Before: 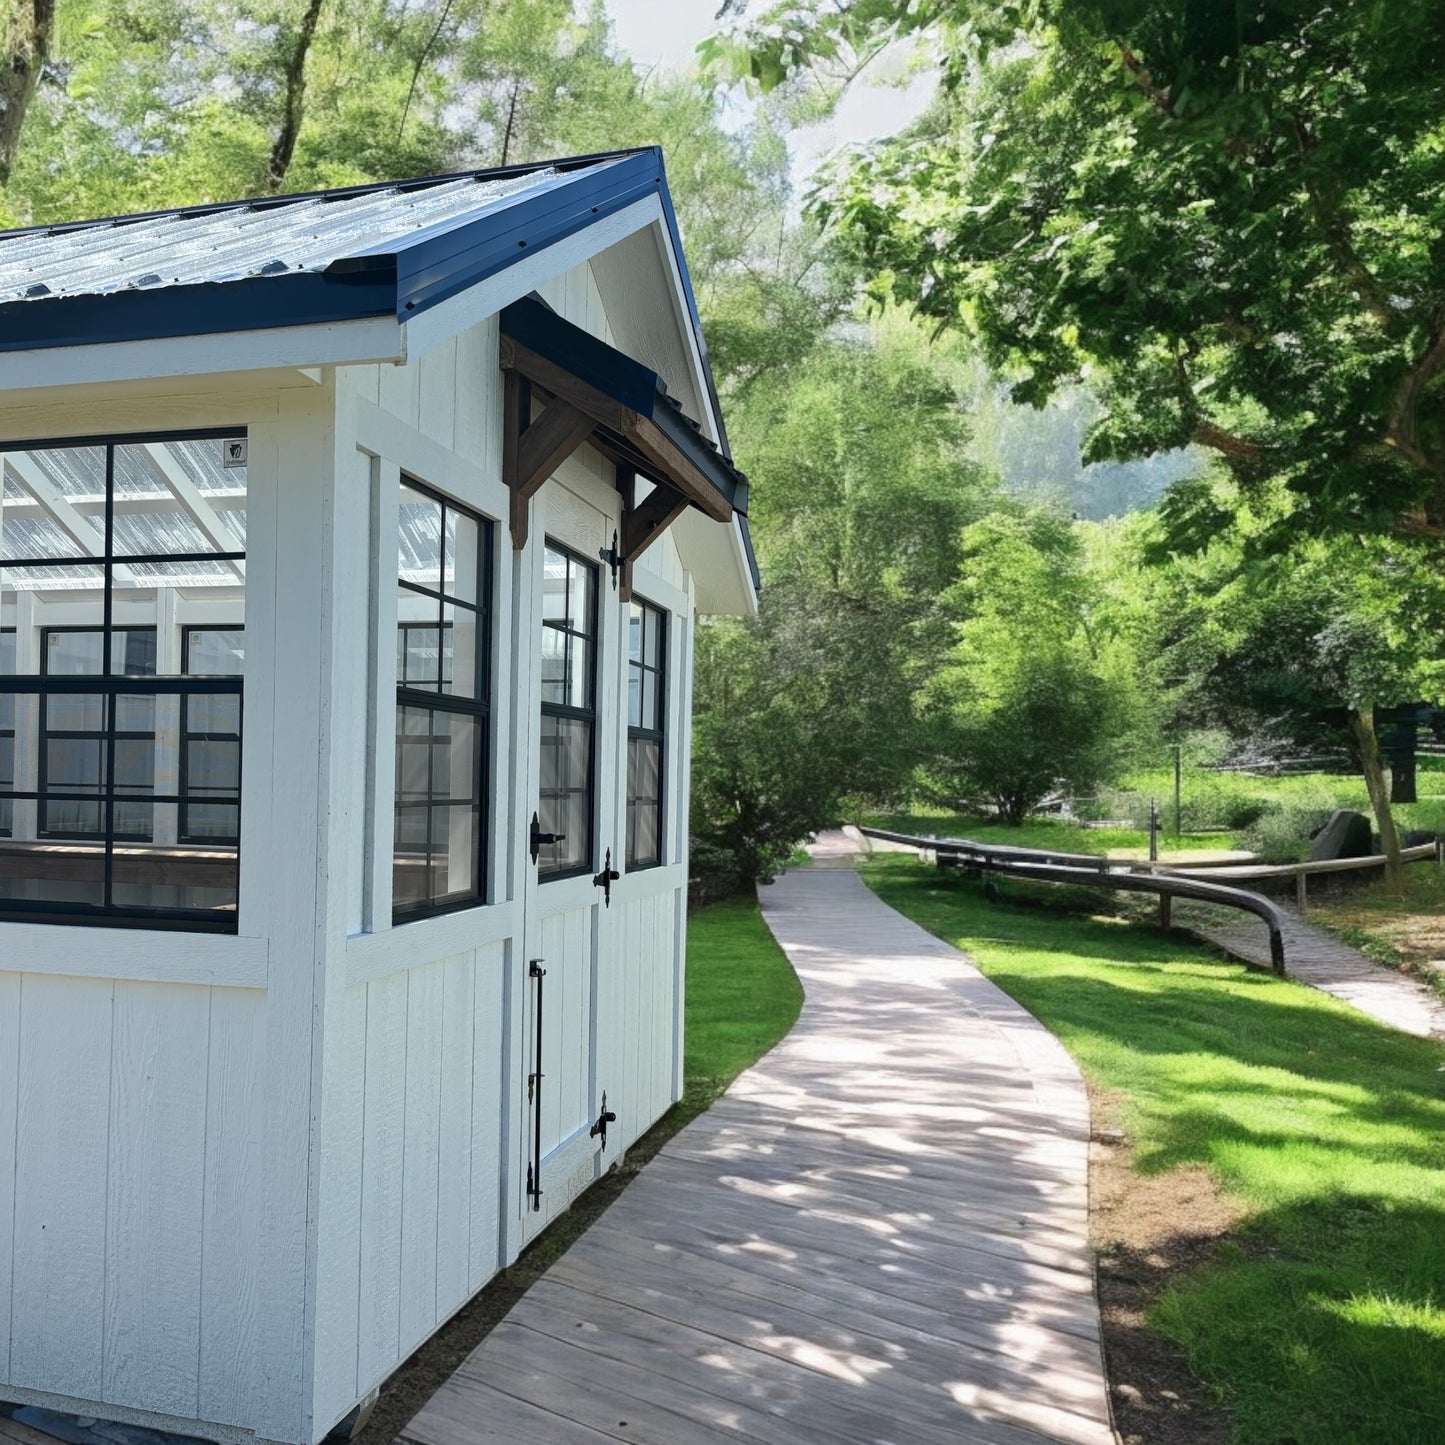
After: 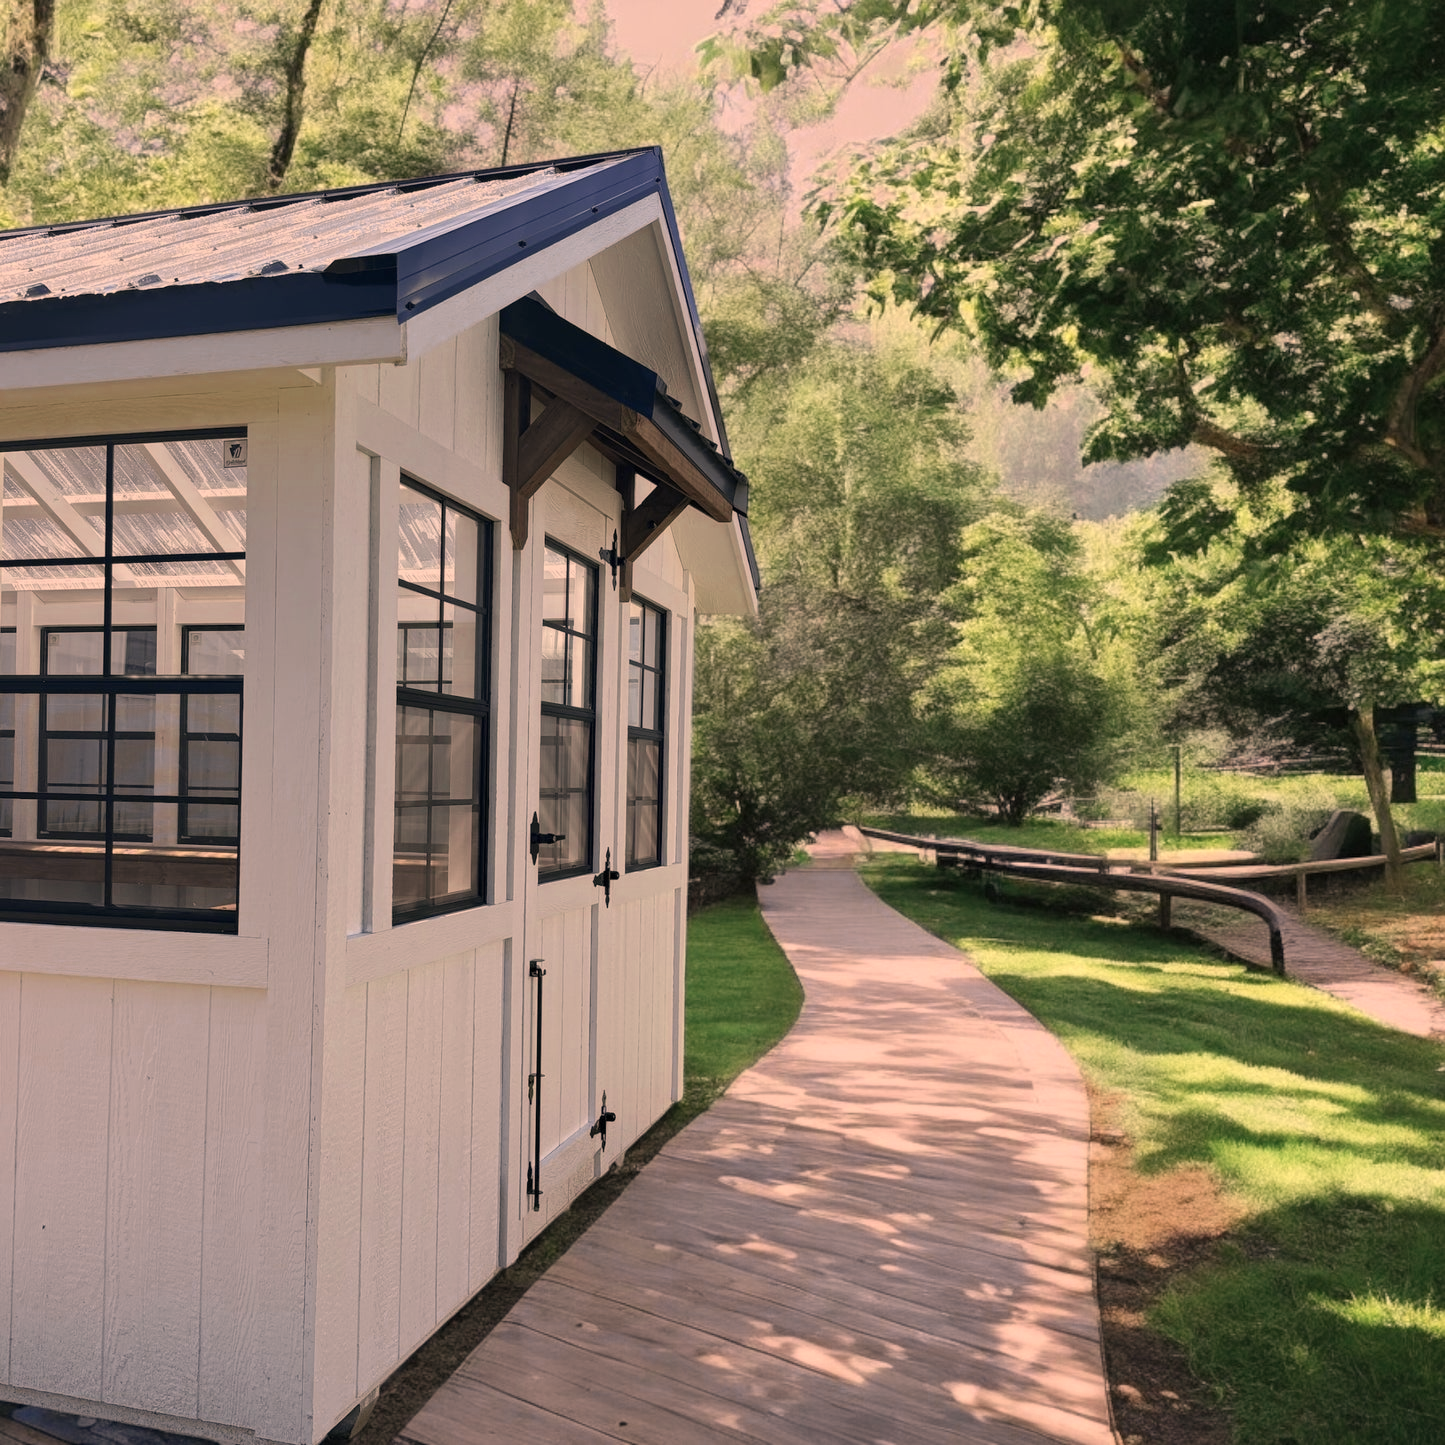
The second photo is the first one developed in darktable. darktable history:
color zones: curves: ch0 [(0, 0.5) (0.125, 0.4) (0.25, 0.5) (0.375, 0.4) (0.5, 0.4) (0.625, 0.35) (0.75, 0.35) (0.875, 0.5)]; ch1 [(0, 0.35) (0.125, 0.45) (0.25, 0.35) (0.375, 0.35) (0.5, 0.35) (0.625, 0.35) (0.75, 0.45) (0.875, 0.35)]; ch2 [(0, 0.6) (0.125, 0.5) (0.25, 0.5) (0.375, 0.6) (0.5, 0.6) (0.625, 0.5) (0.75, 0.5) (0.875, 0.5)]
color correction: highlights a* 21.88, highlights b* 22.25
